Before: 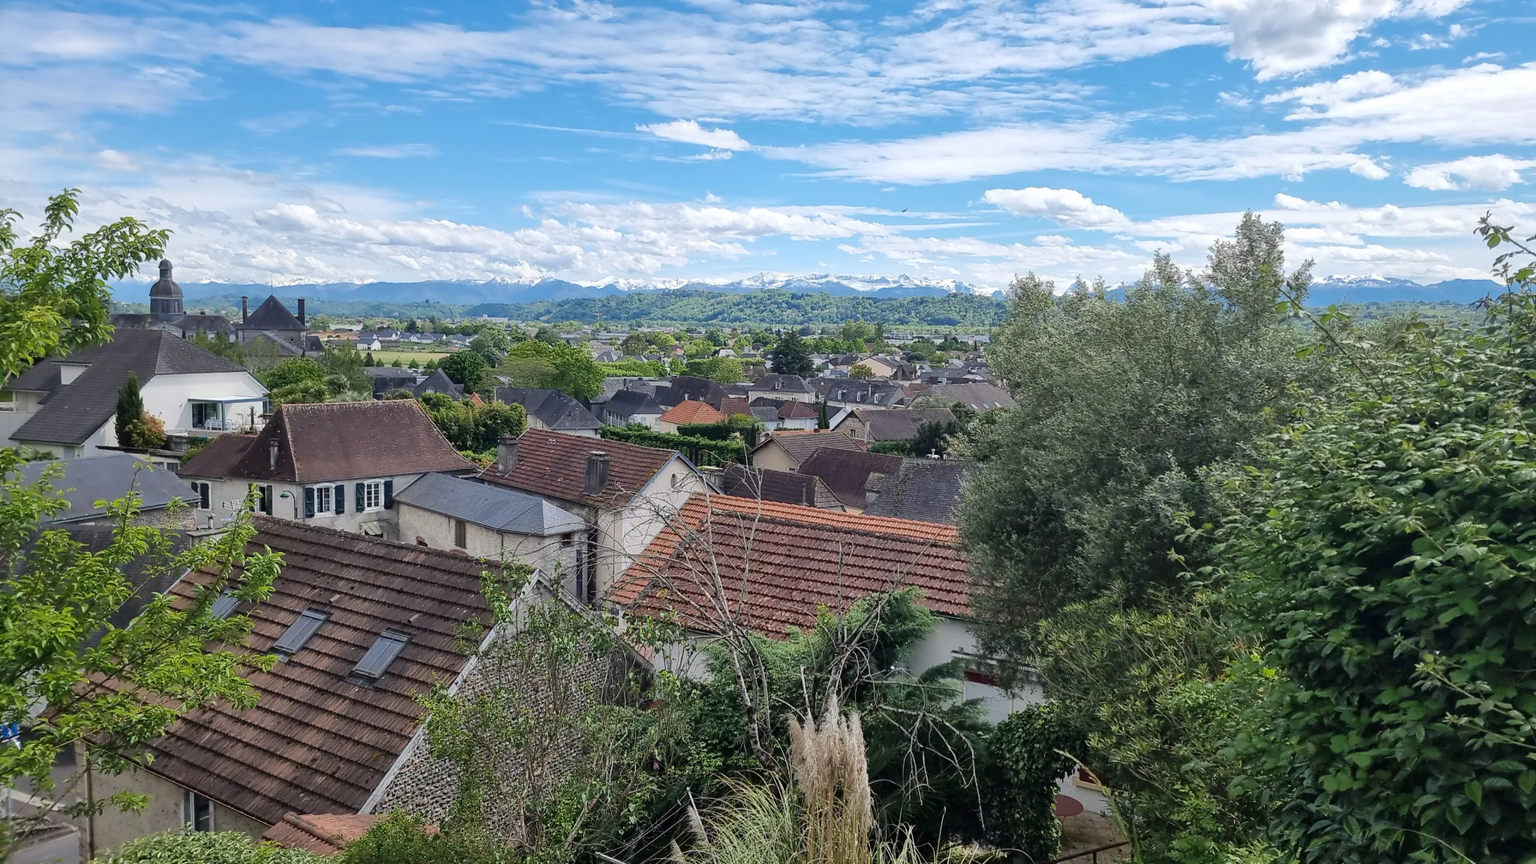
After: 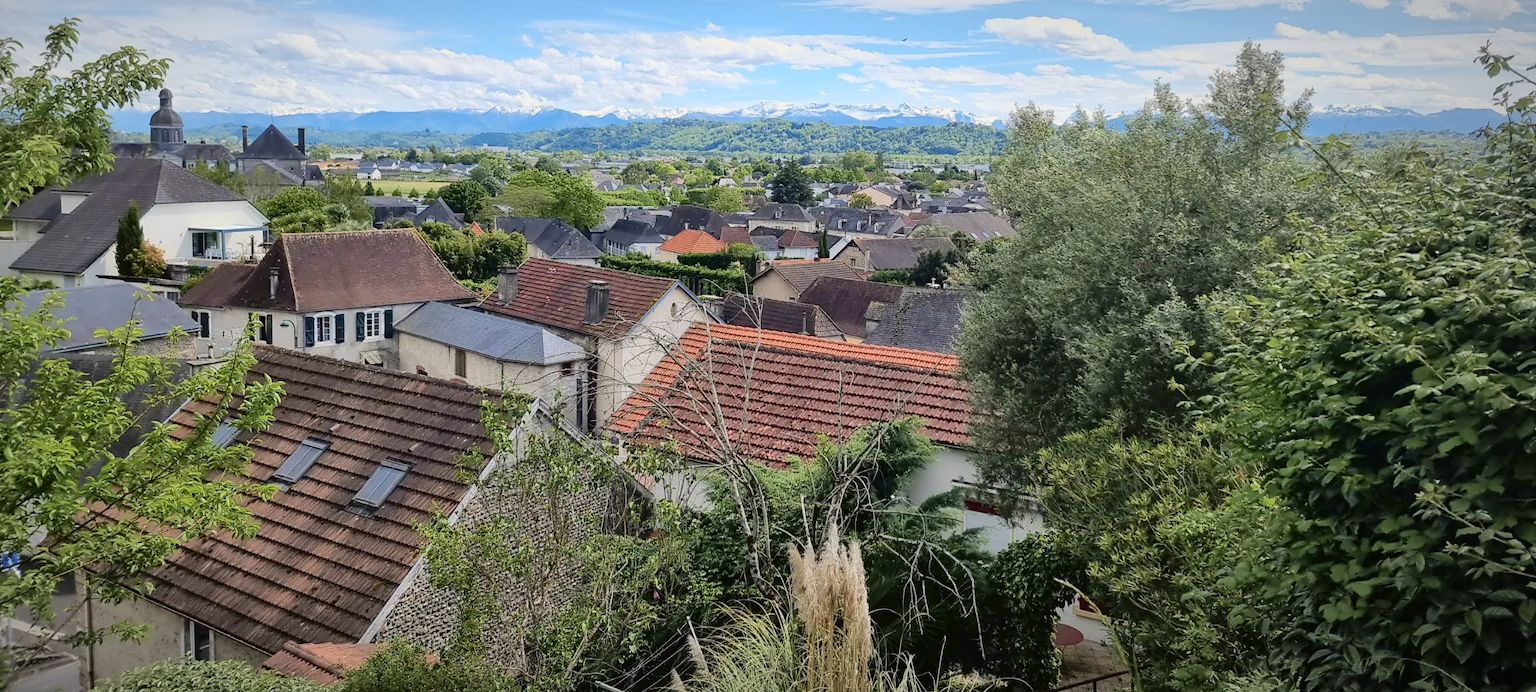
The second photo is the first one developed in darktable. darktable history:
vignetting: fall-off radius 69.54%, center (-0.121, -0.009), automatic ratio true, unbound false
crop and rotate: top 19.803%
tone curve: curves: ch0 [(0, 0.021) (0.049, 0.044) (0.152, 0.14) (0.328, 0.377) (0.473, 0.543) (0.641, 0.705) (0.868, 0.887) (1, 0.969)]; ch1 [(0, 0) (0.302, 0.331) (0.427, 0.433) (0.472, 0.47) (0.502, 0.503) (0.522, 0.526) (0.564, 0.591) (0.602, 0.632) (0.677, 0.701) (0.859, 0.885) (1, 1)]; ch2 [(0, 0) (0.33, 0.301) (0.447, 0.44) (0.487, 0.496) (0.502, 0.516) (0.535, 0.554) (0.565, 0.598) (0.618, 0.629) (1, 1)], color space Lab, independent channels
